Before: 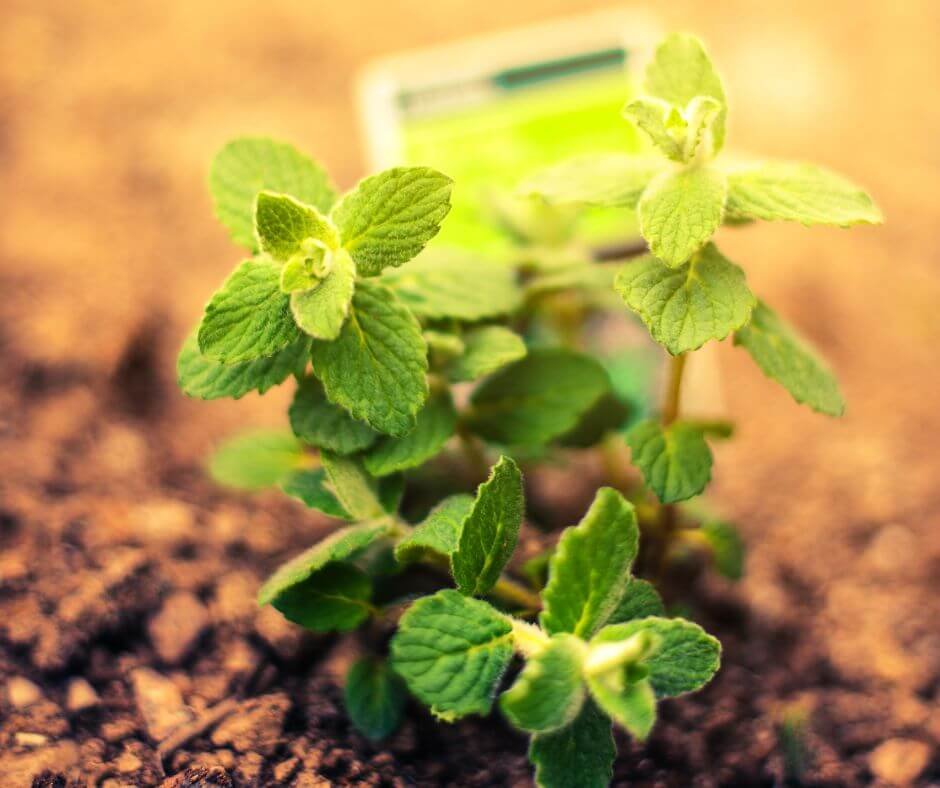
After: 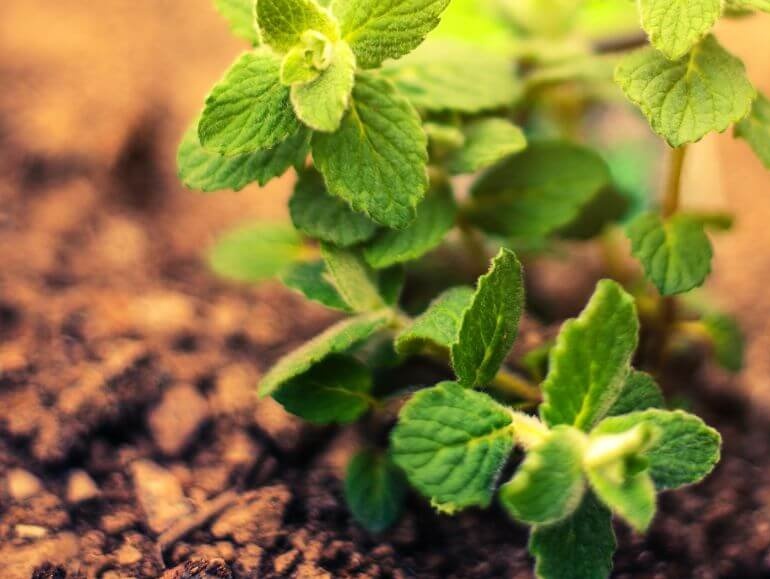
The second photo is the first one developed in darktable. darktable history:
crop: top 26.485%, right 18.014%
